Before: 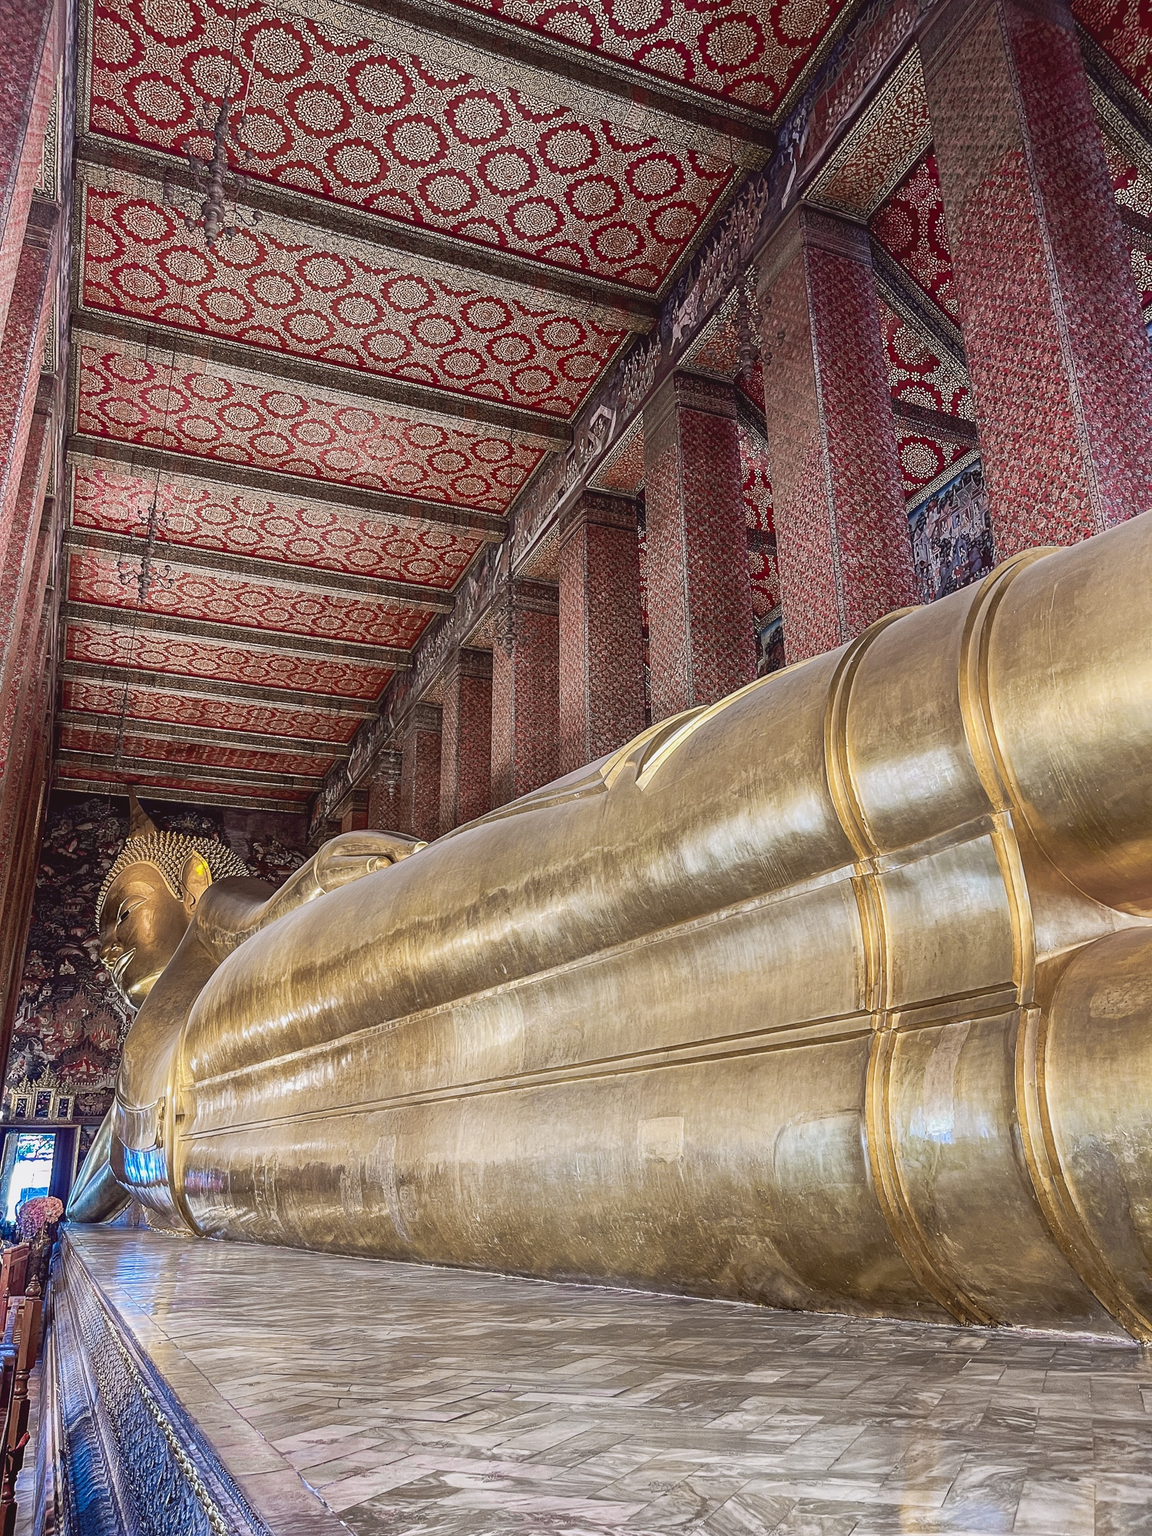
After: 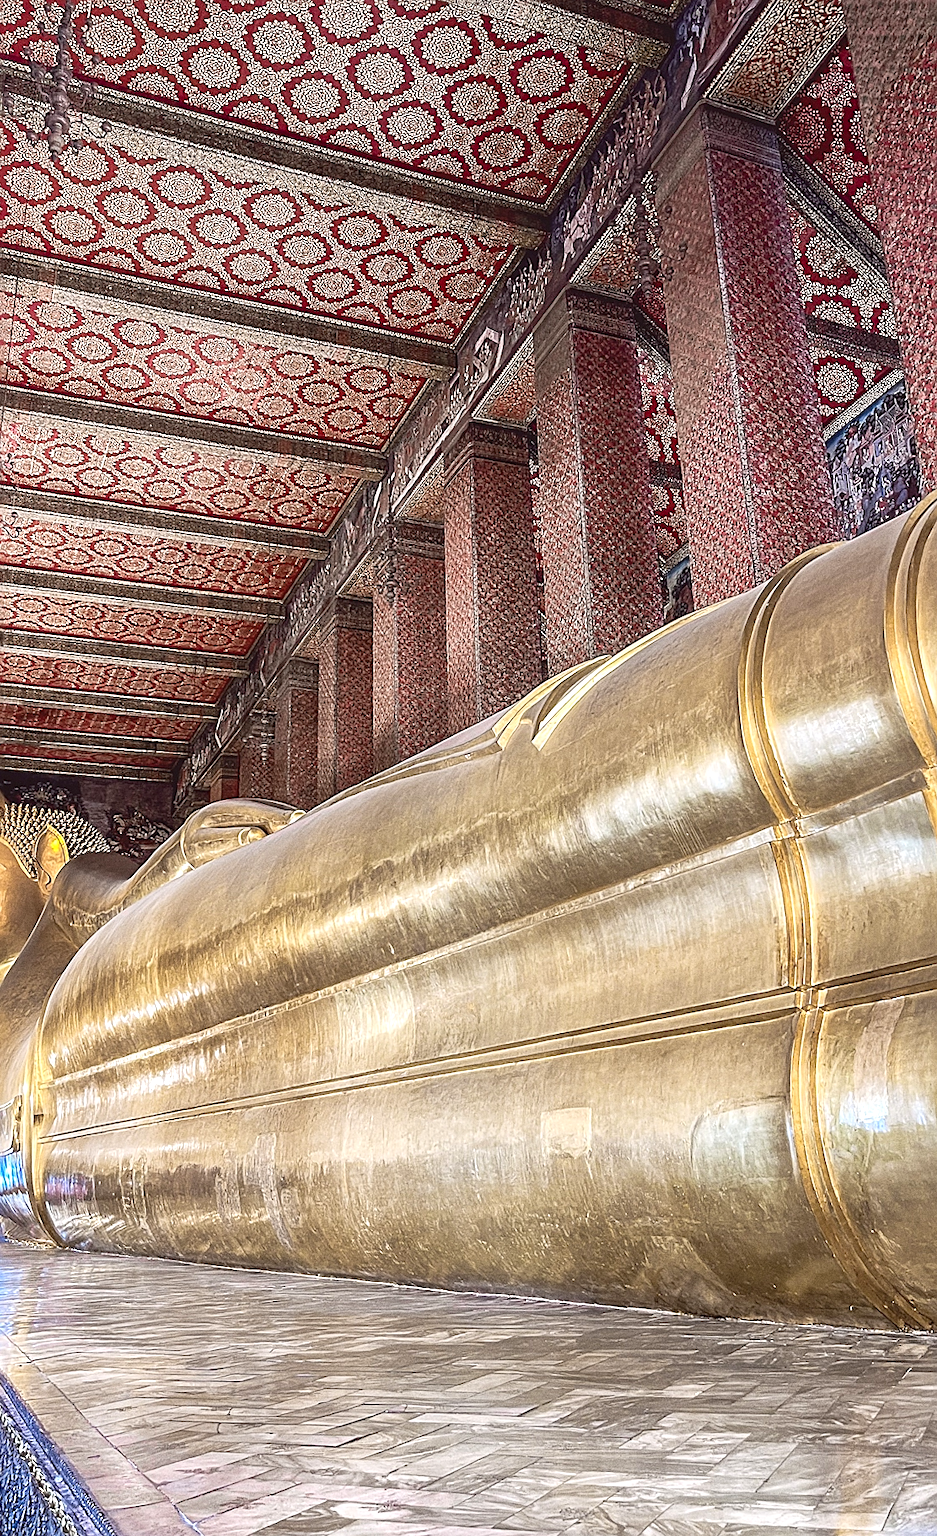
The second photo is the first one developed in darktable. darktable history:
rotate and perspective: rotation -1°, crop left 0.011, crop right 0.989, crop top 0.025, crop bottom 0.975
crop and rotate: left 13.15%, top 5.251%, right 12.609%
grain: coarseness 0.09 ISO
exposure: black level correction 0.001, exposure 0.5 EV, compensate exposure bias true, compensate highlight preservation false
tone equalizer: on, module defaults
sharpen: on, module defaults
